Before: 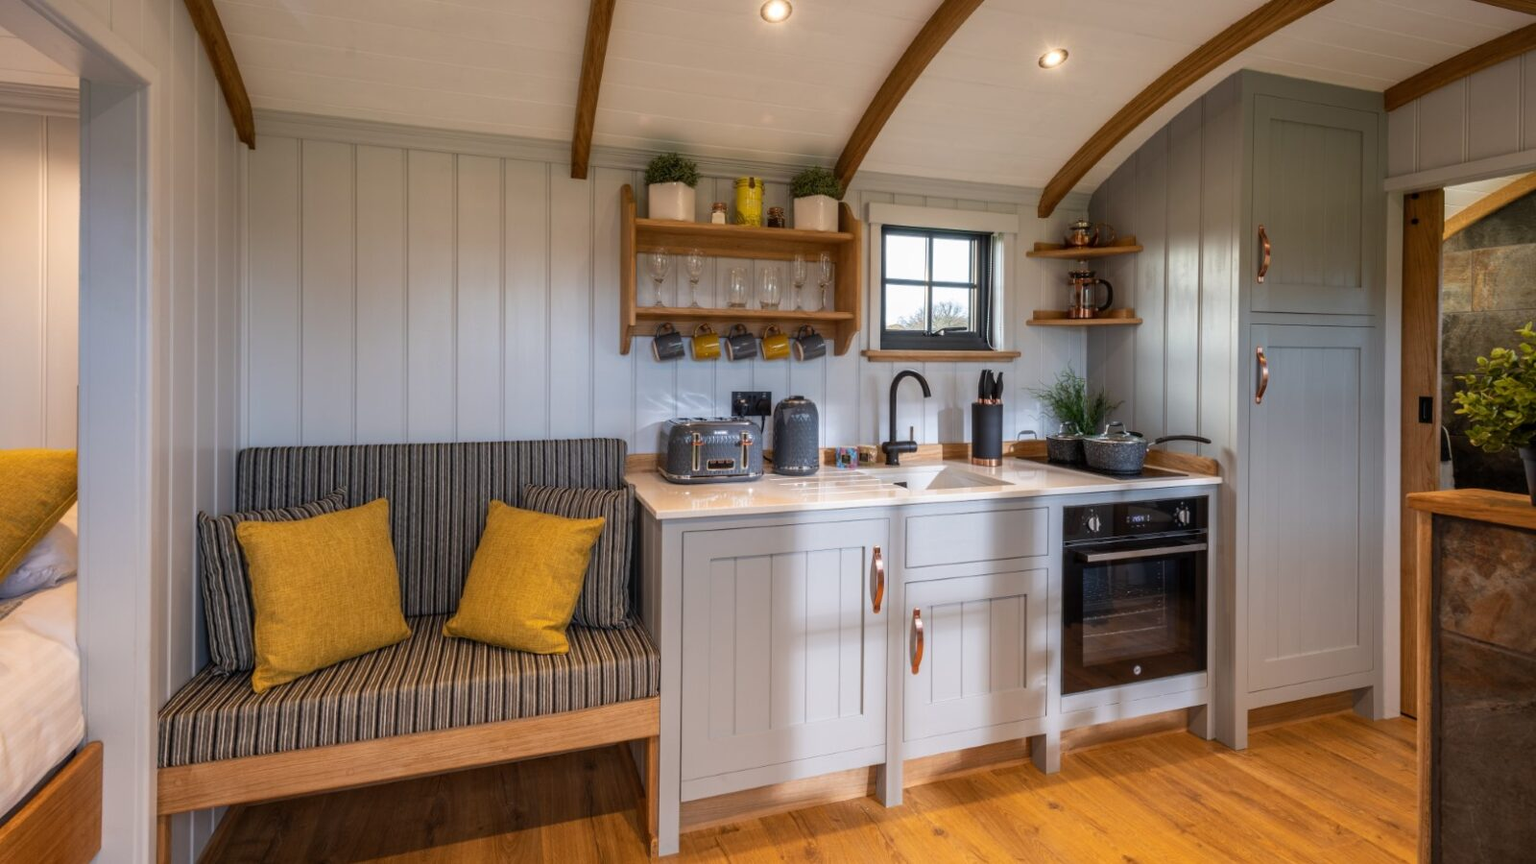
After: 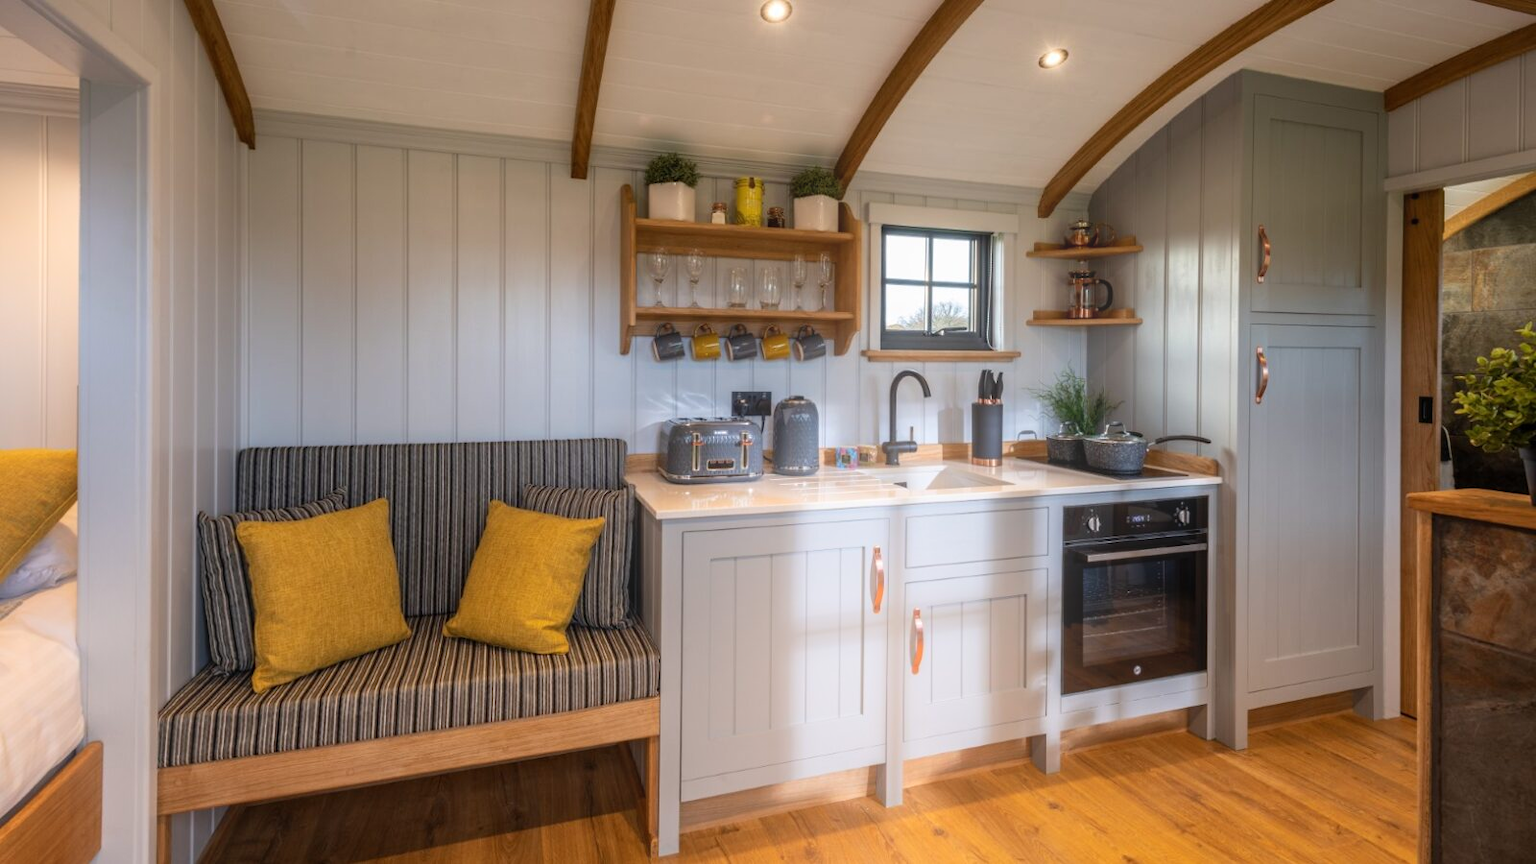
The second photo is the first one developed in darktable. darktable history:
sharpen: radius 5.325, amount 0.312, threshold 26.433
bloom: threshold 82.5%, strength 16.25%
